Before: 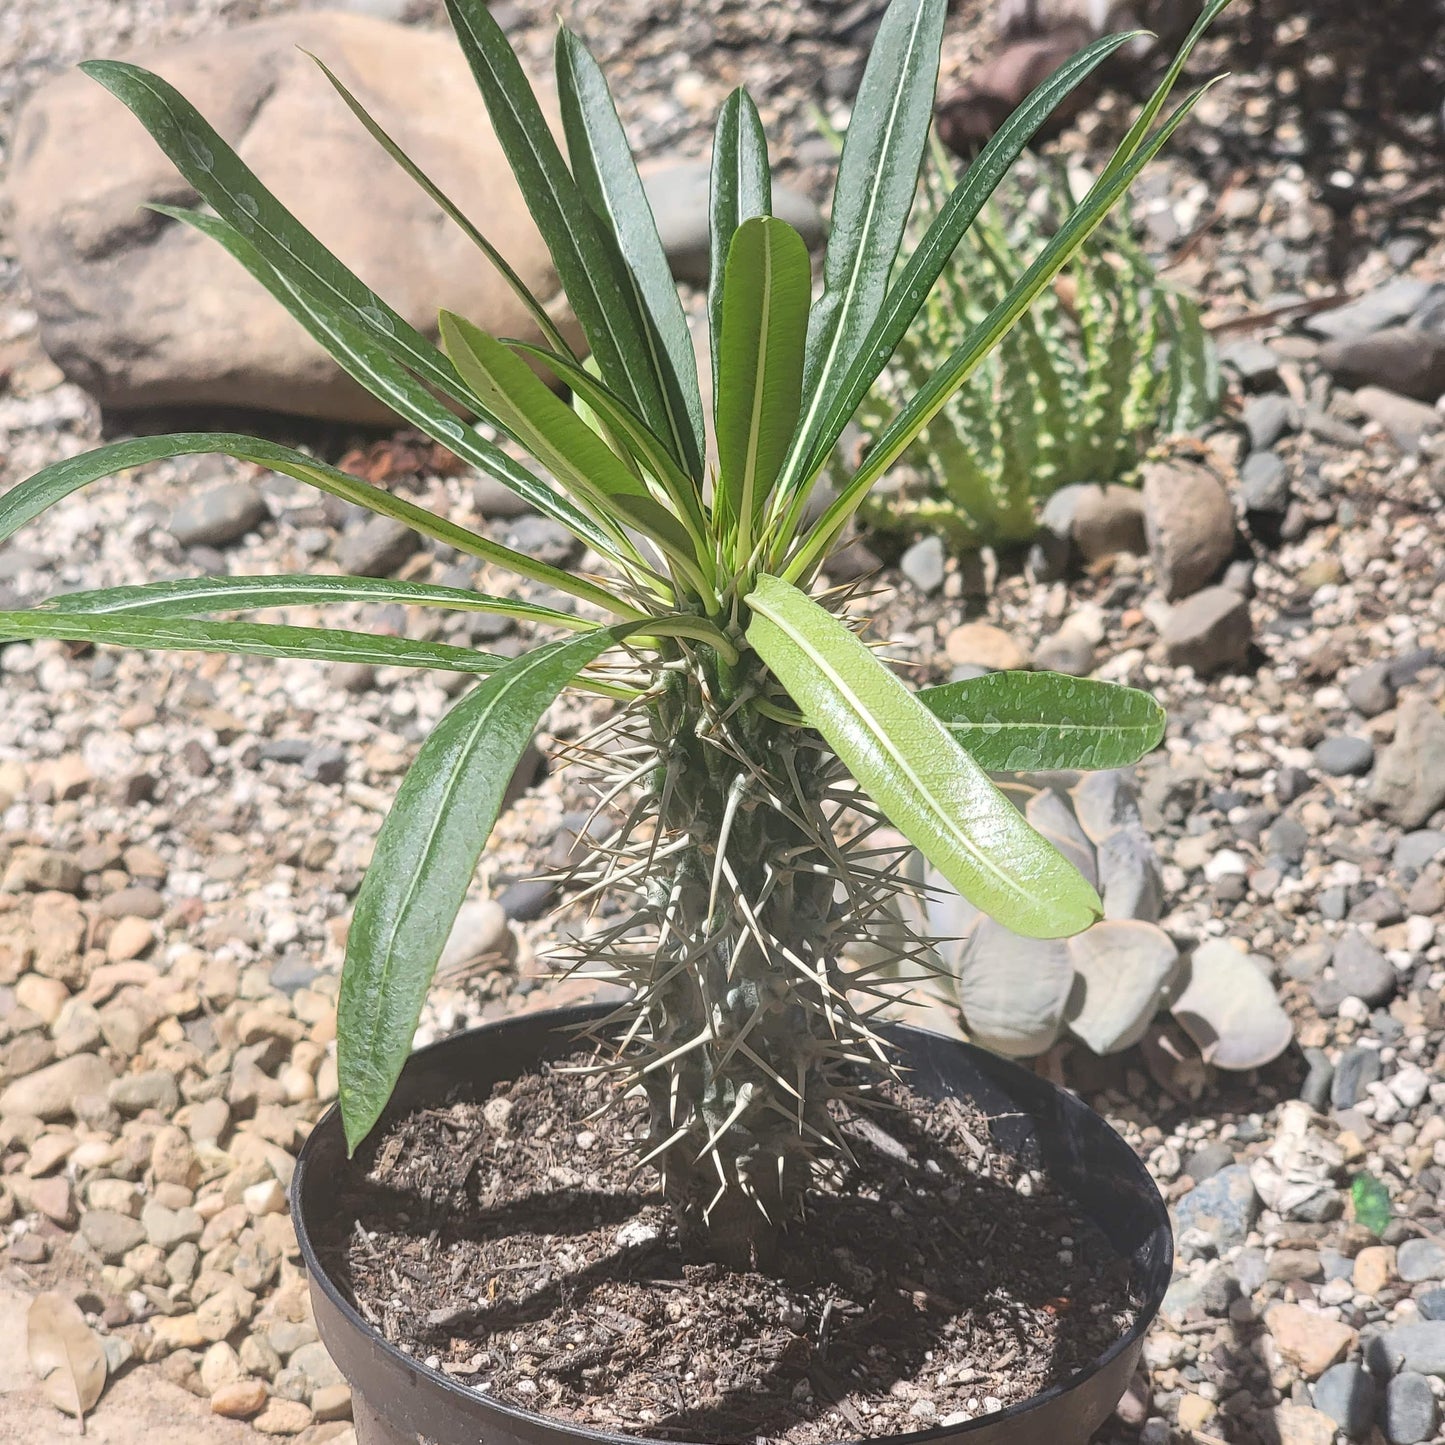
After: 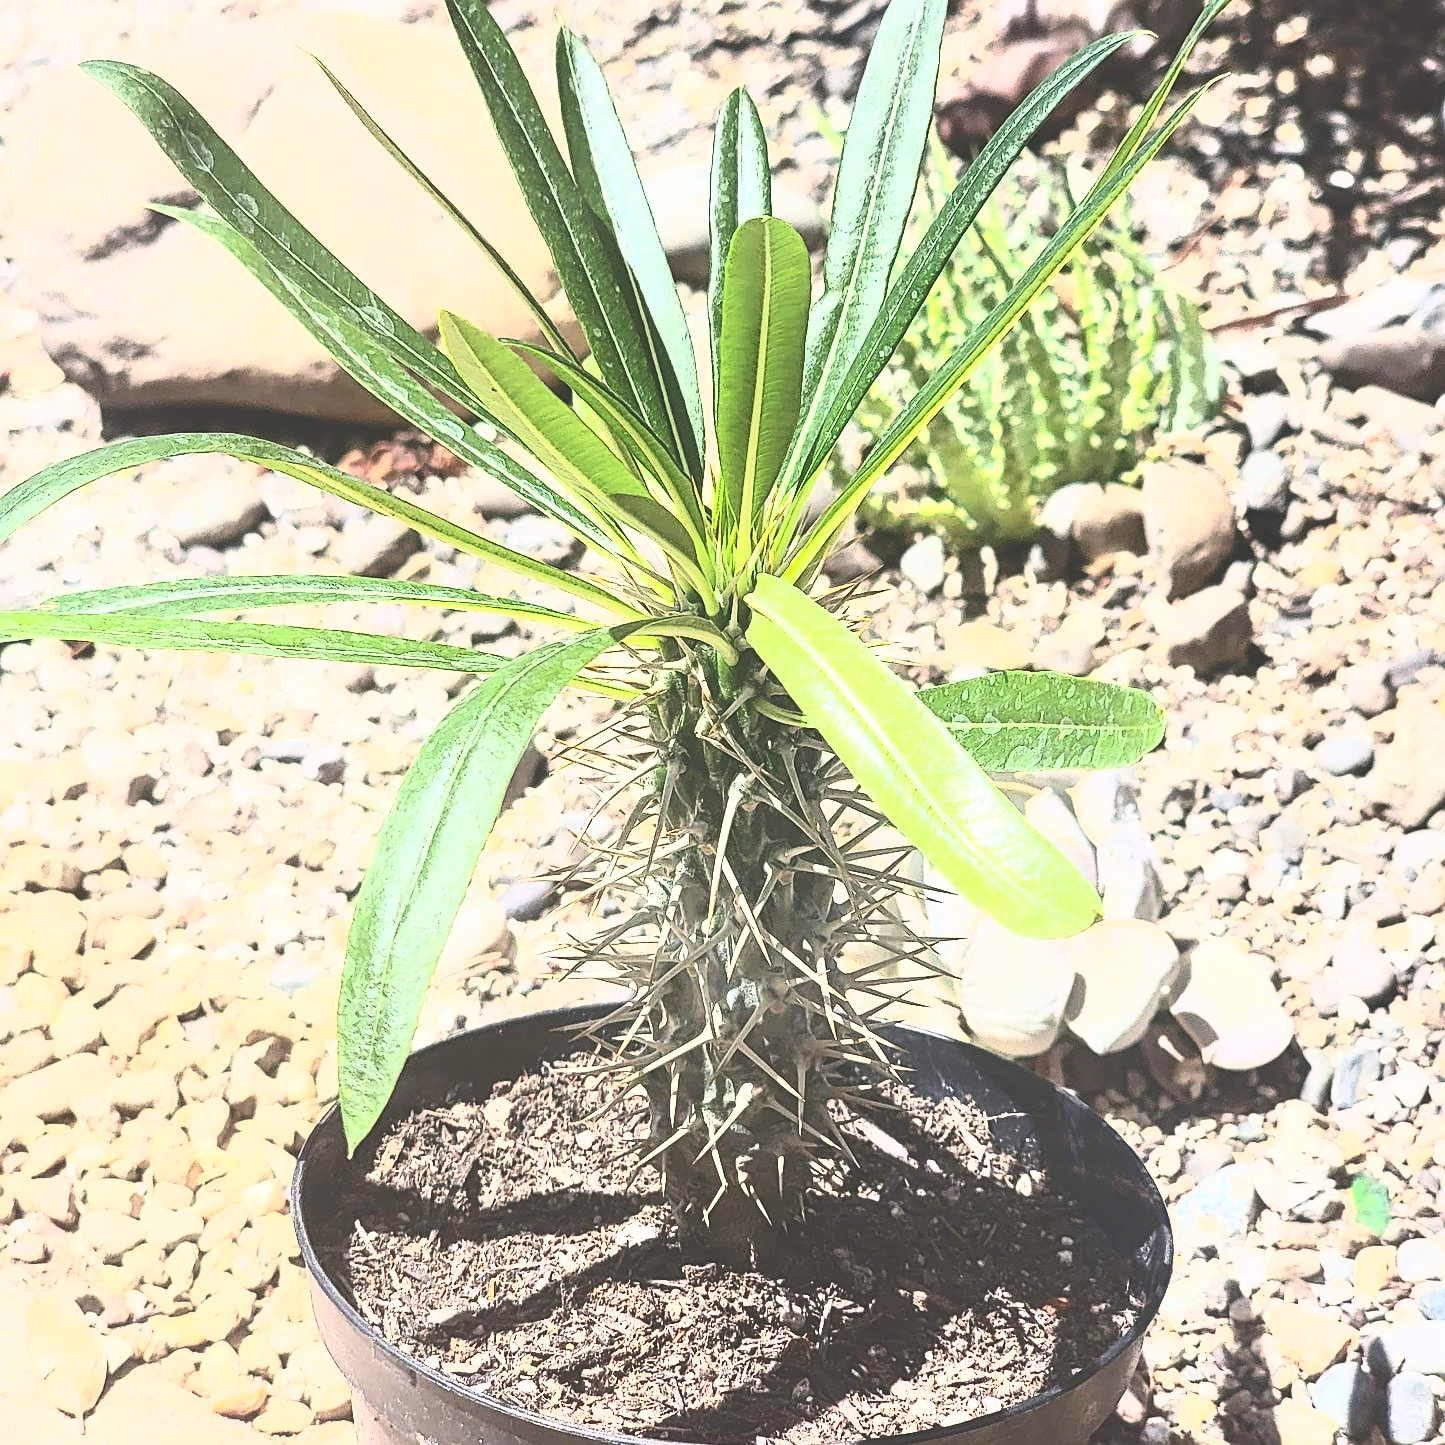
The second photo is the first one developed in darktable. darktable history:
sharpen: on, module defaults
contrast brightness saturation: contrast 0.83, brightness 0.59, saturation 0.59
exposure: black level correction -0.03, compensate highlight preservation false
